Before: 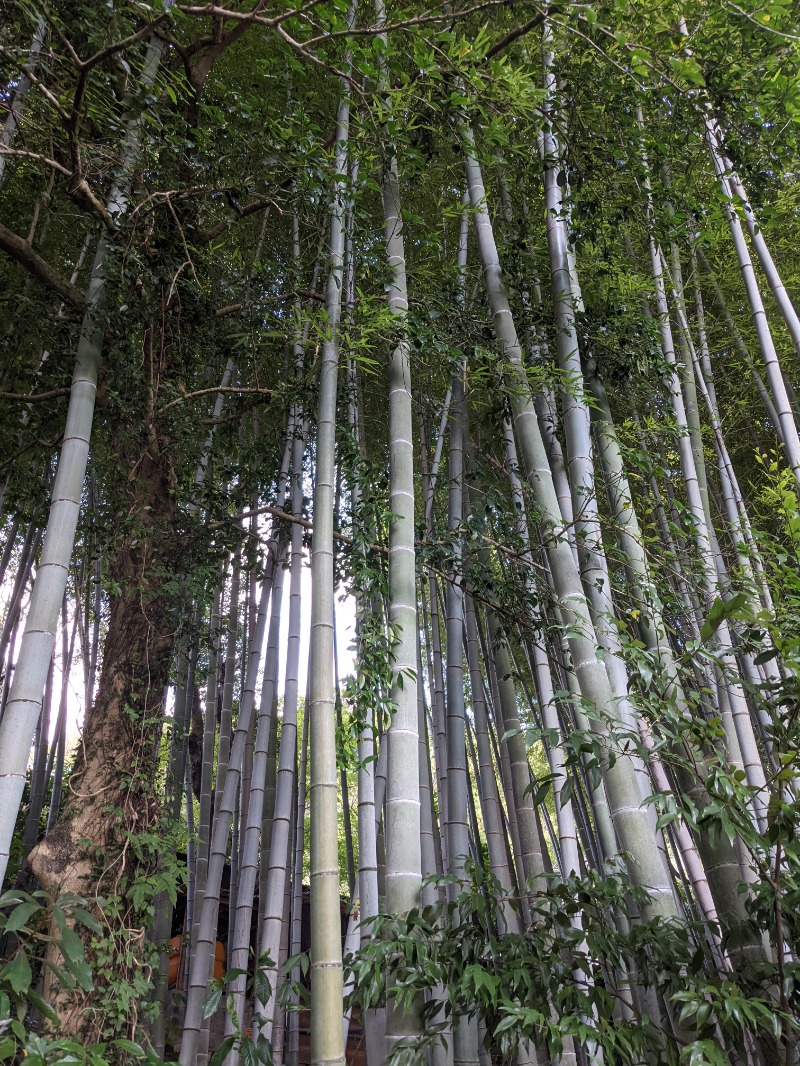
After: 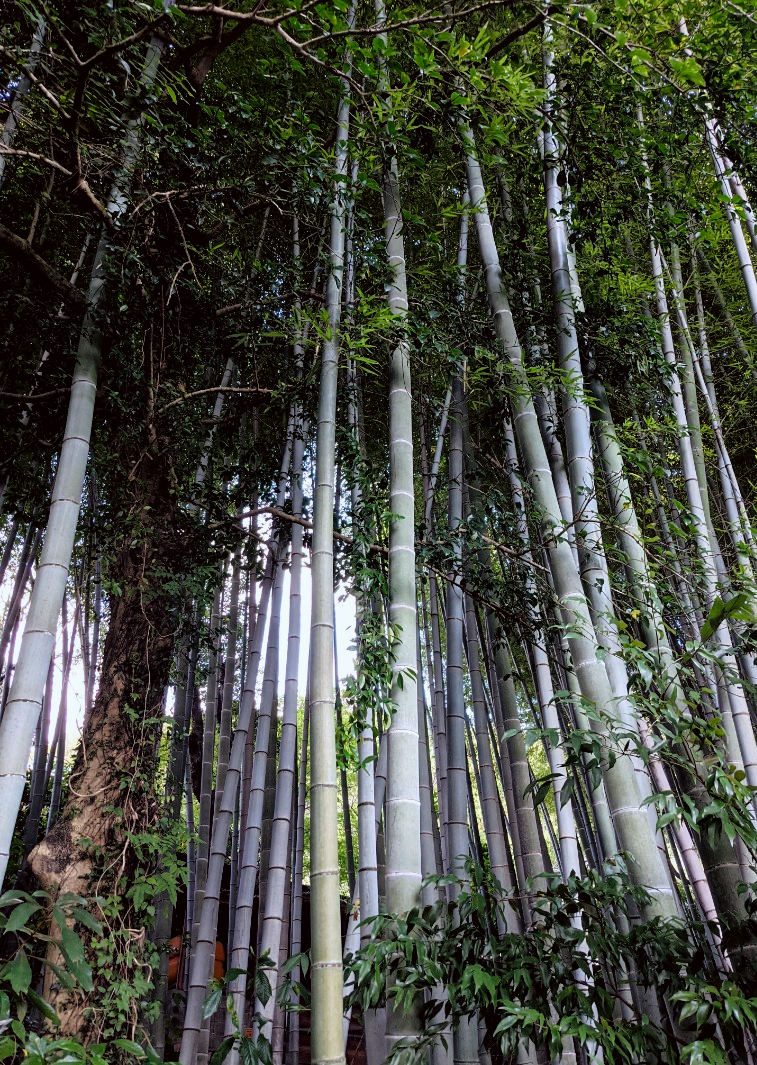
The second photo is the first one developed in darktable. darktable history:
filmic rgb: black relative exposure -4.91 EV, white relative exposure 2.82 EV, hardness 3.7
color balance rgb: global offset › chroma 0.105%, global offset › hue 254.23°, perceptual saturation grading › global saturation 20%, perceptual saturation grading › highlights -25.763%, perceptual saturation grading › shadows 26.02%
color correction: highlights a* -2.94, highlights b* -2.35, shadows a* 2.3, shadows b* 3.05
contrast brightness saturation: contrast 0.039, saturation 0.152
crop and rotate: right 5.271%
